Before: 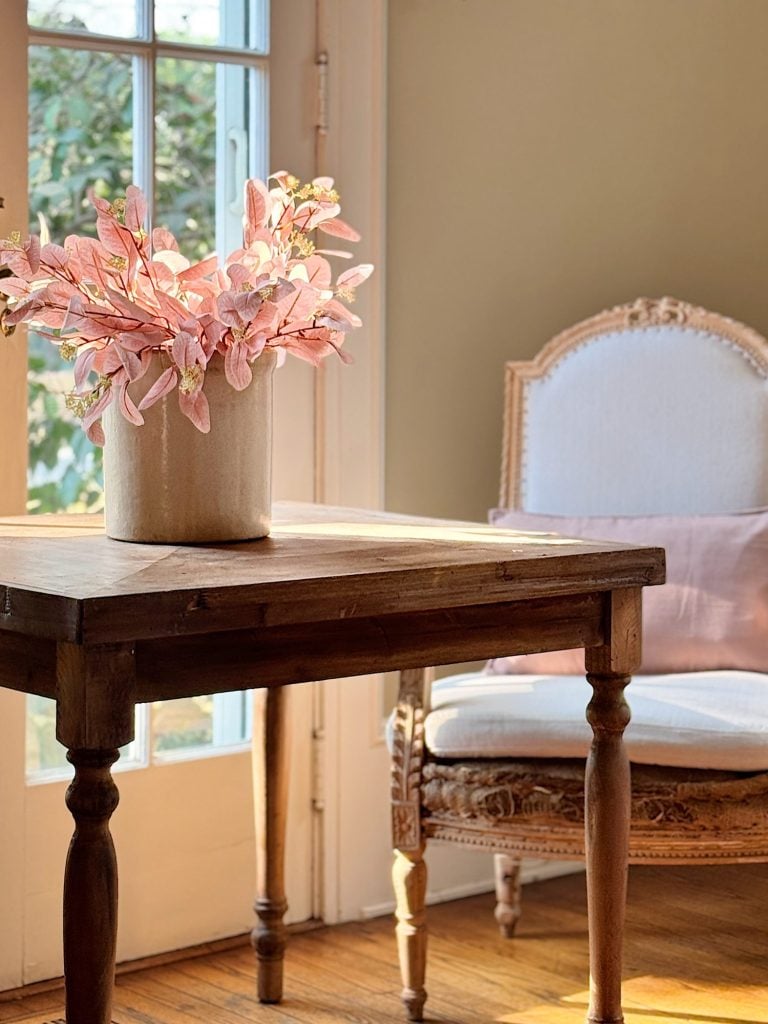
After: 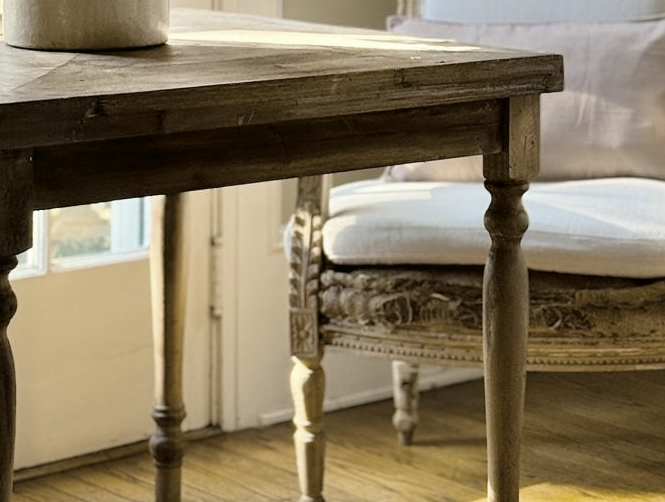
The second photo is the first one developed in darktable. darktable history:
crop and rotate: left 13.295%, top 48.234%, bottom 2.732%
color balance rgb: perceptual saturation grading › global saturation 0.85%, global vibrance 20%
tone curve: curves: ch1 [(0, 0) (0.173, 0.145) (0.467, 0.477) (0.808, 0.611) (1, 1)]; ch2 [(0, 0) (0.255, 0.314) (0.498, 0.509) (0.694, 0.64) (1, 1)], color space Lab, independent channels, preserve colors none
